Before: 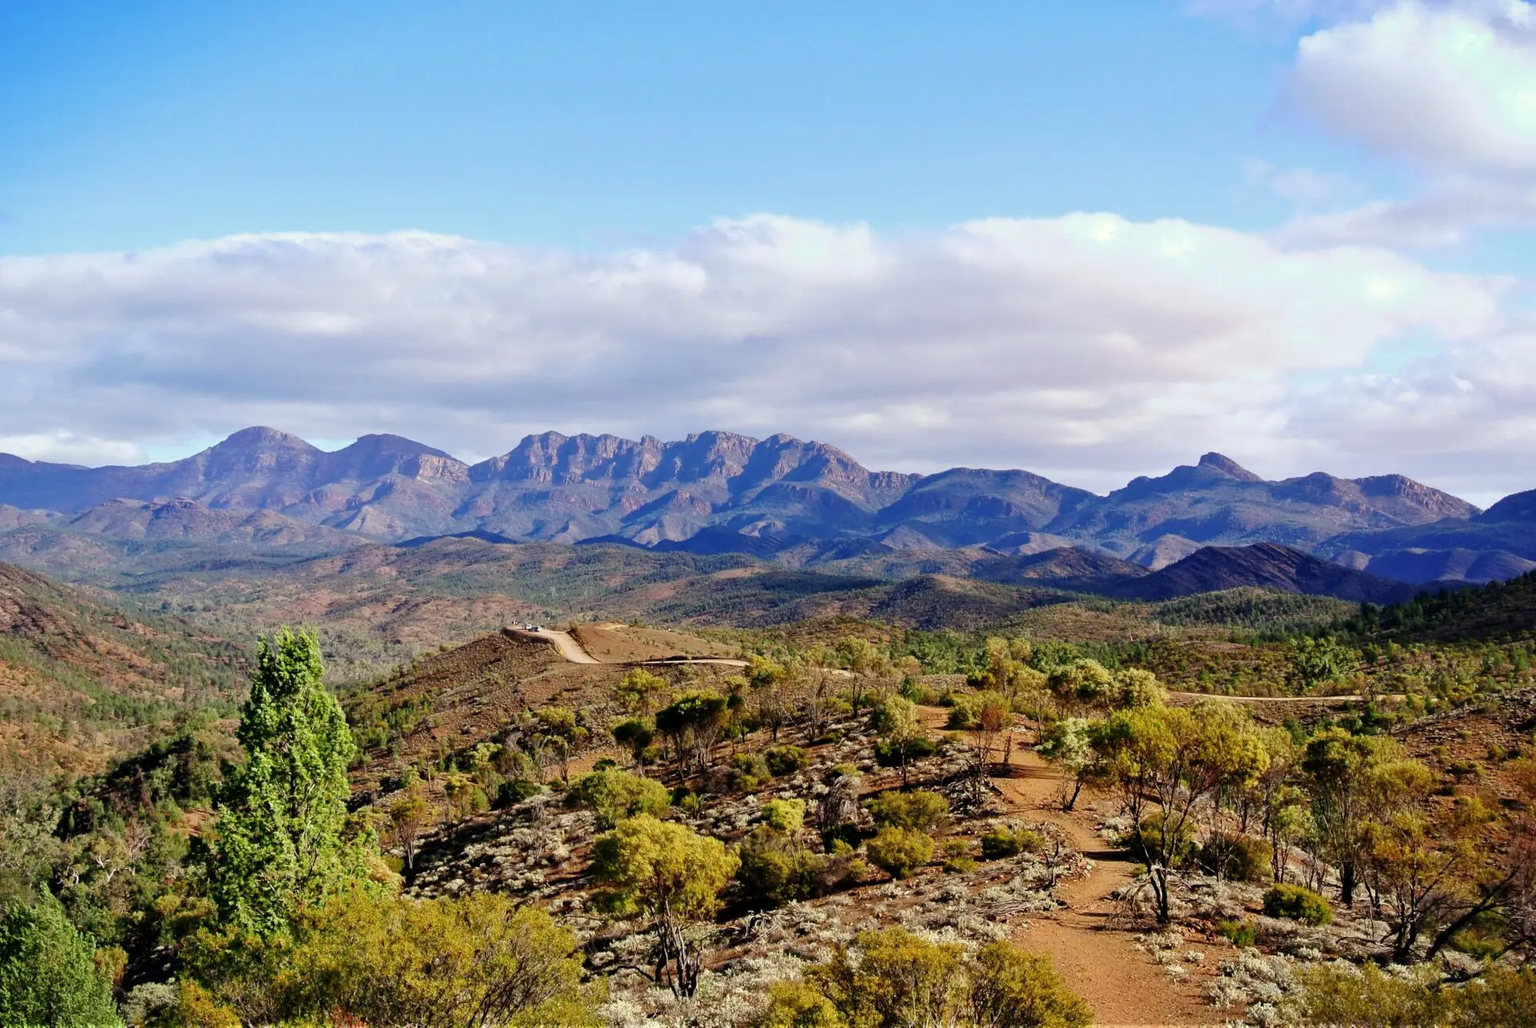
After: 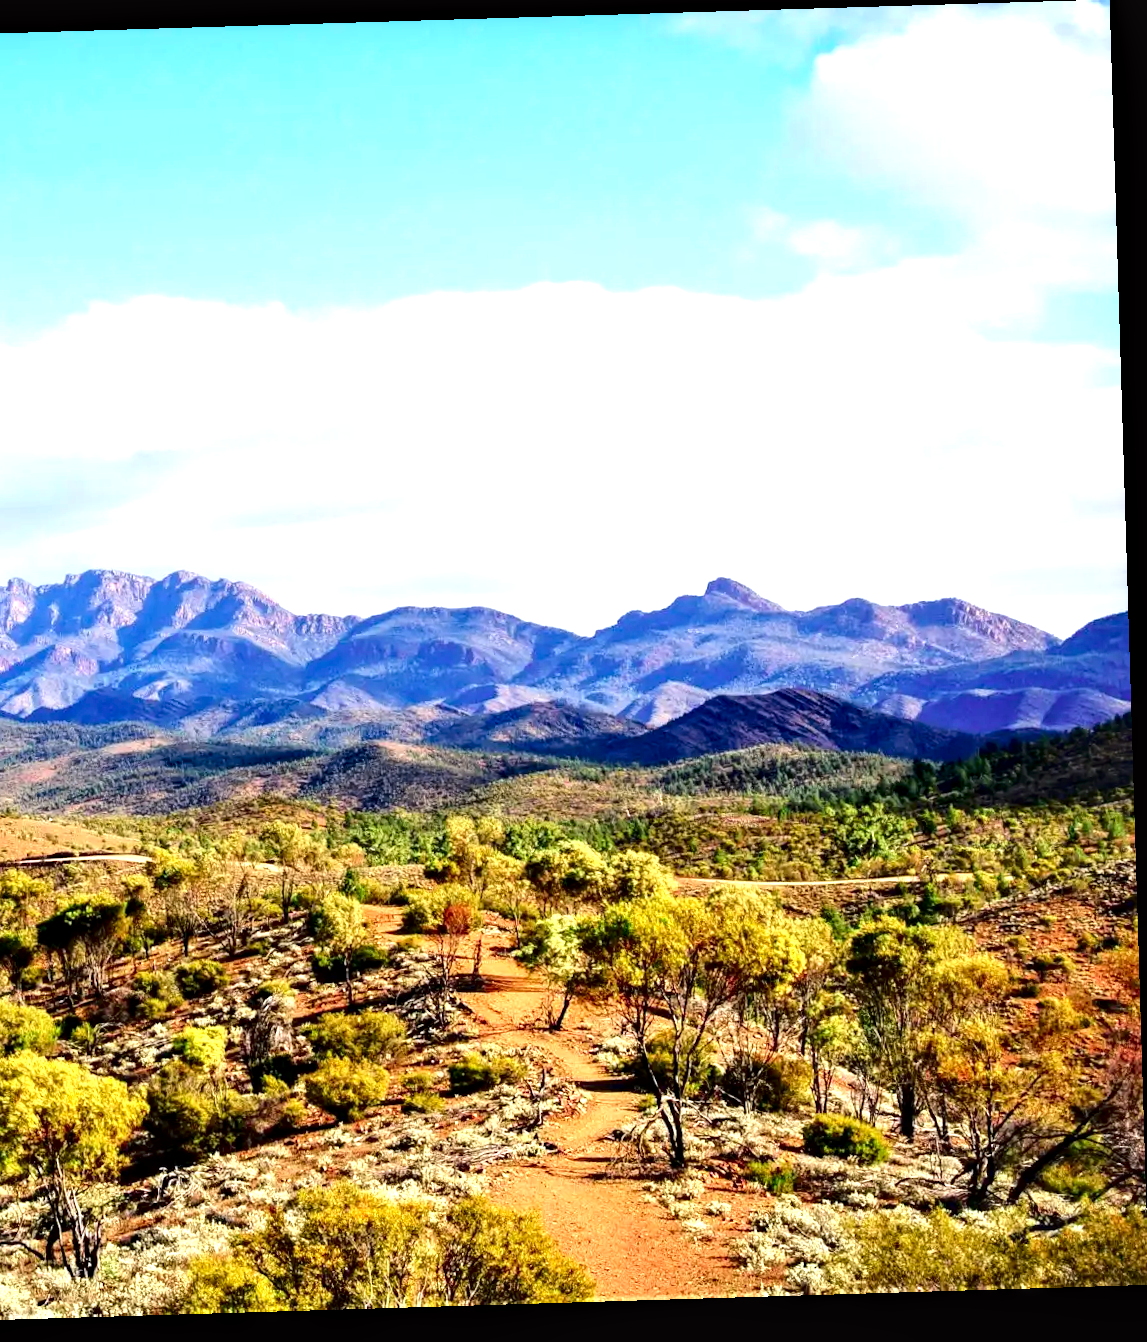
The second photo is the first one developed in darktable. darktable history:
tone curve: curves: ch0 [(0, 0.023) (0.132, 0.075) (0.241, 0.178) (0.487, 0.491) (0.782, 0.8) (1, 0.989)]; ch1 [(0, 0) (0.396, 0.369) (0.467, 0.454) (0.498, 0.5) (0.518, 0.517) (0.57, 0.586) (0.619, 0.663) (0.692, 0.744) (1, 1)]; ch2 [(0, 0) (0.427, 0.416) (0.483, 0.481) (0.503, 0.503) (0.526, 0.527) (0.563, 0.573) (0.632, 0.667) (0.705, 0.737) (0.985, 0.966)], color space Lab, independent channels
exposure: black level correction 0, exposure 1.3 EV, compensate exposure bias true, compensate highlight preservation false
local contrast: shadows 94%
crop: left 41.402%
rotate and perspective: rotation -1.75°, automatic cropping off
